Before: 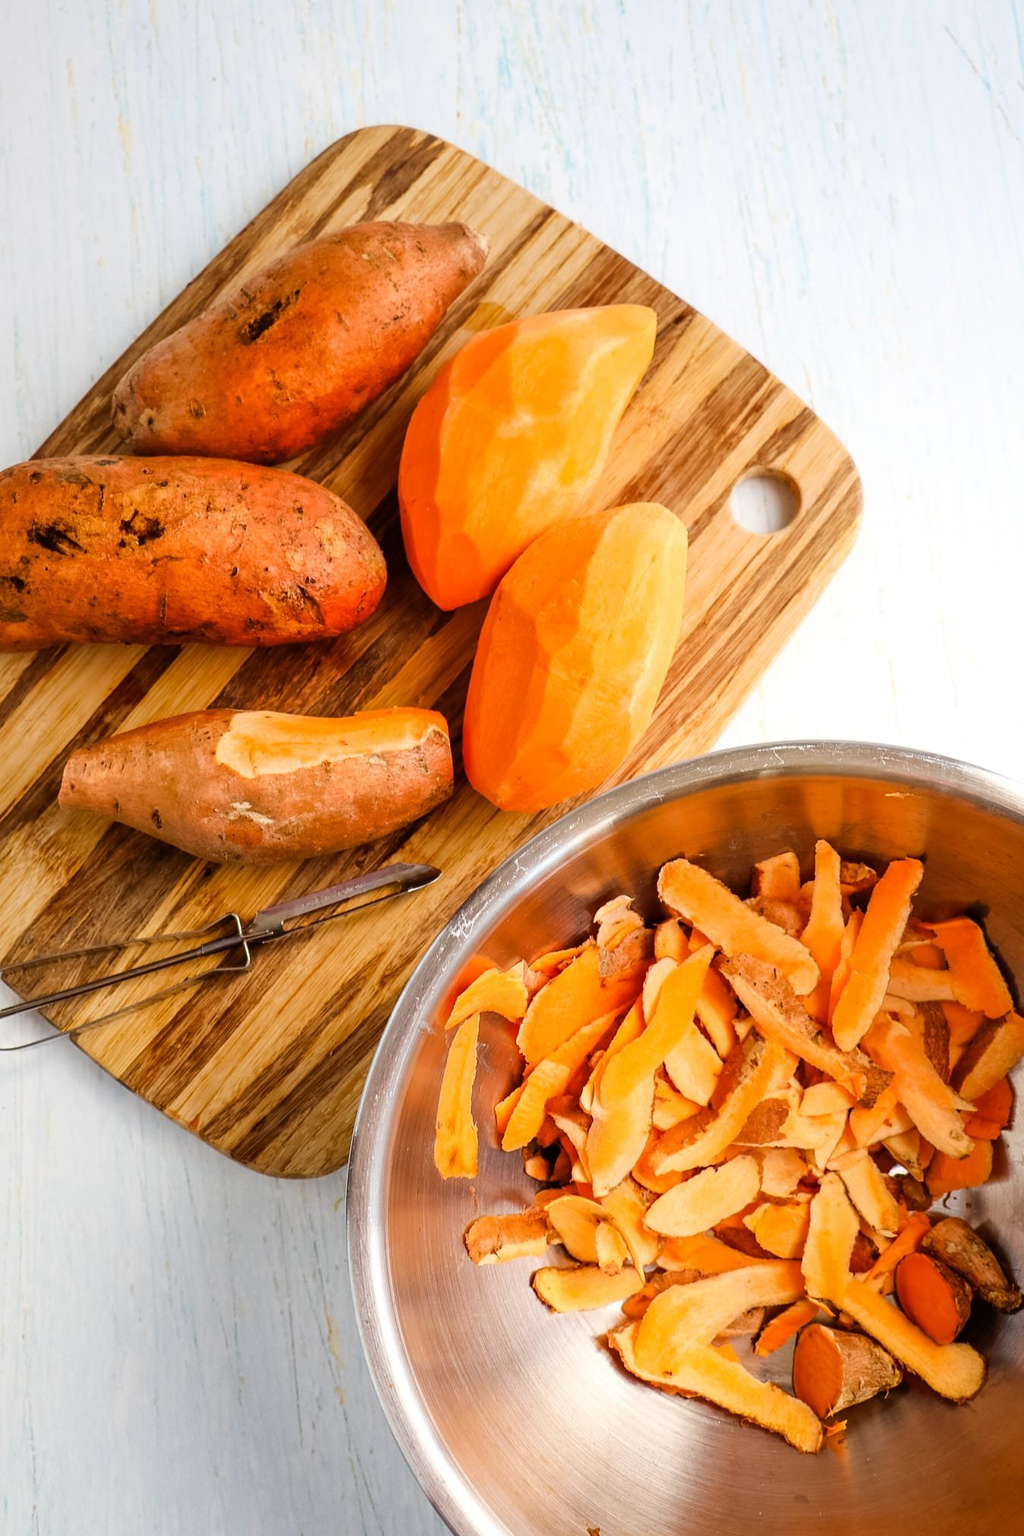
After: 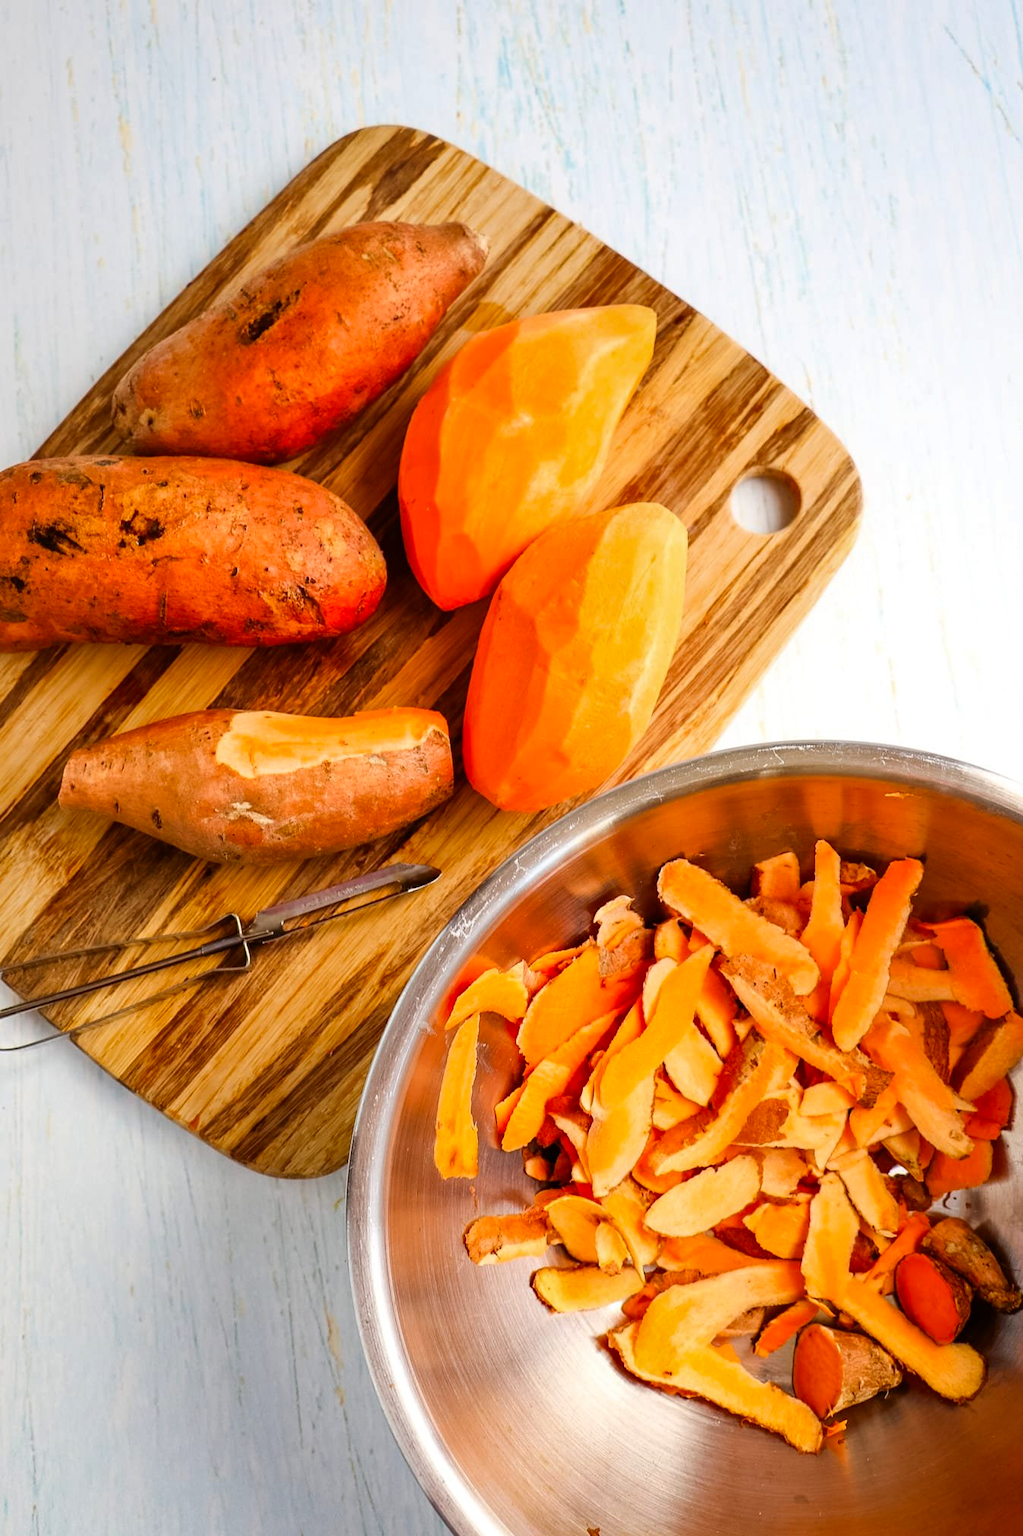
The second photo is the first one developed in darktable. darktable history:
shadows and highlights: shadows -86.14, highlights -37.2, soften with gaussian
contrast brightness saturation: contrast 0.042, saturation 0.156
